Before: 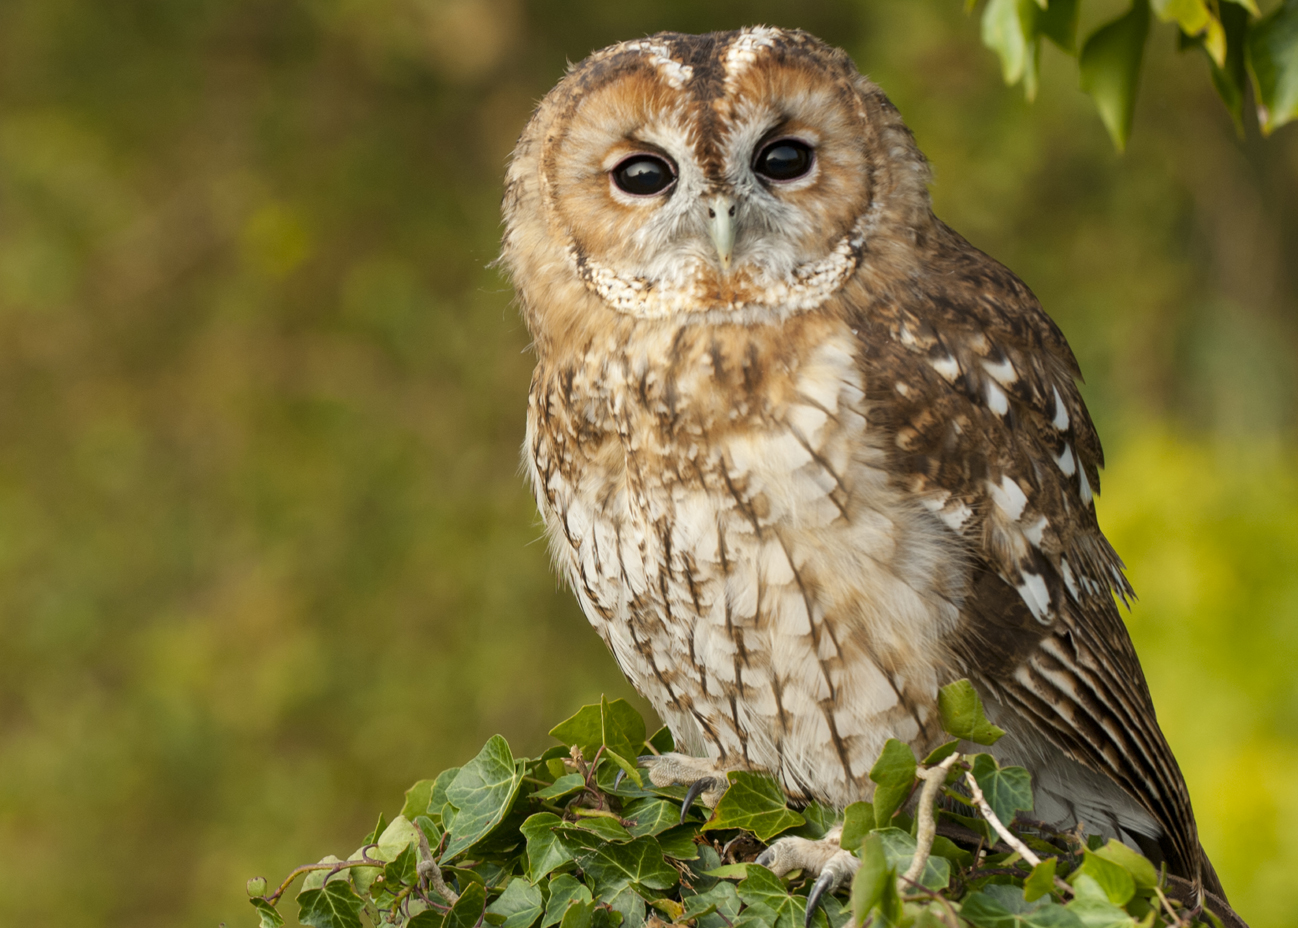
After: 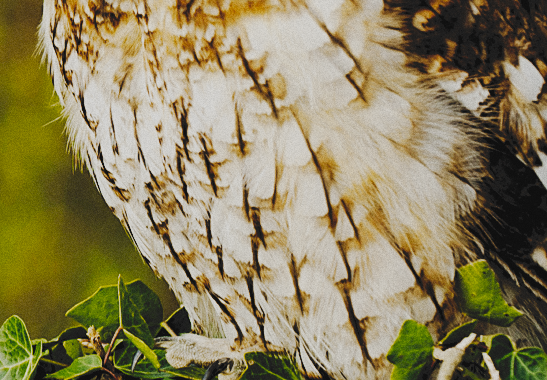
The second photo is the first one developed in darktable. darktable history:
tone equalizer: on, module defaults
filmic rgb: black relative exposure -2.85 EV, white relative exposure 4.56 EV, hardness 1.77, contrast 1.25, preserve chrominance no, color science v5 (2021)
grain: coarseness 0.09 ISO
crop: left 37.221%, top 45.169%, right 20.63%, bottom 13.777%
levels: levels [0.026, 0.507, 0.987]
tone curve: curves: ch0 [(0, 0) (0.003, 0.132) (0.011, 0.136) (0.025, 0.14) (0.044, 0.147) (0.069, 0.149) (0.1, 0.156) (0.136, 0.163) (0.177, 0.177) (0.224, 0.2) (0.277, 0.251) (0.335, 0.311) (0.399, 0.387) (0.468, 0.487) (0.543, 0.585) (0.623, 0.675) (0.709, 0.742) (0.801, 0.81) (0.898, 0.867) (1, 1)], preserve colors none
sharpen: on, module defaults
